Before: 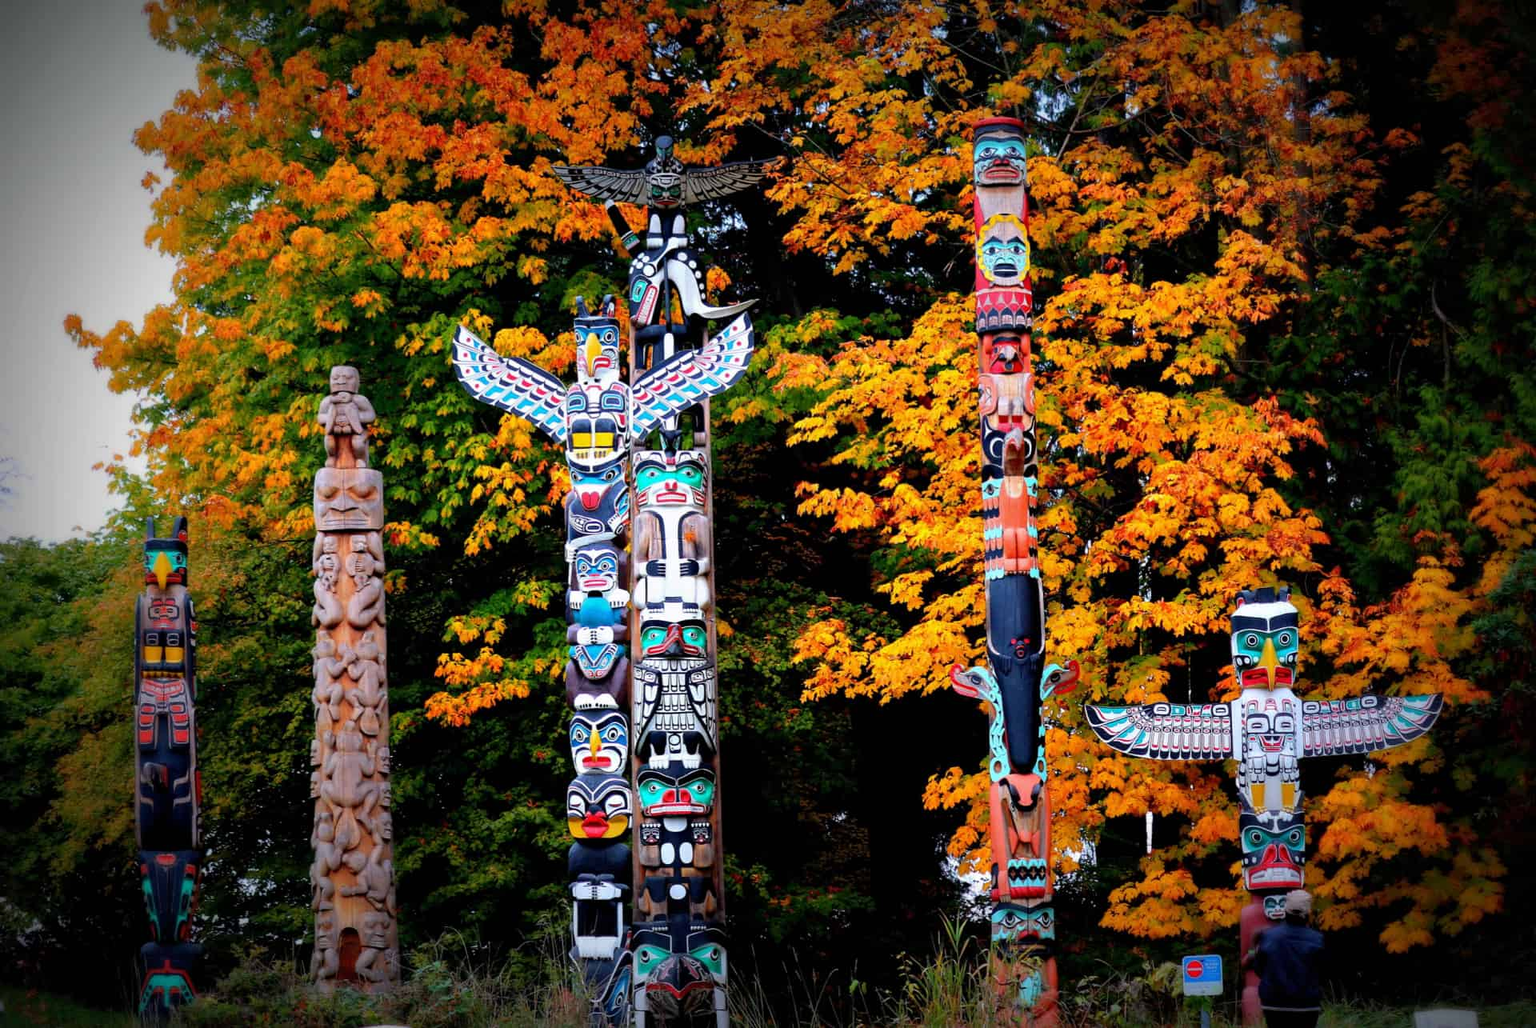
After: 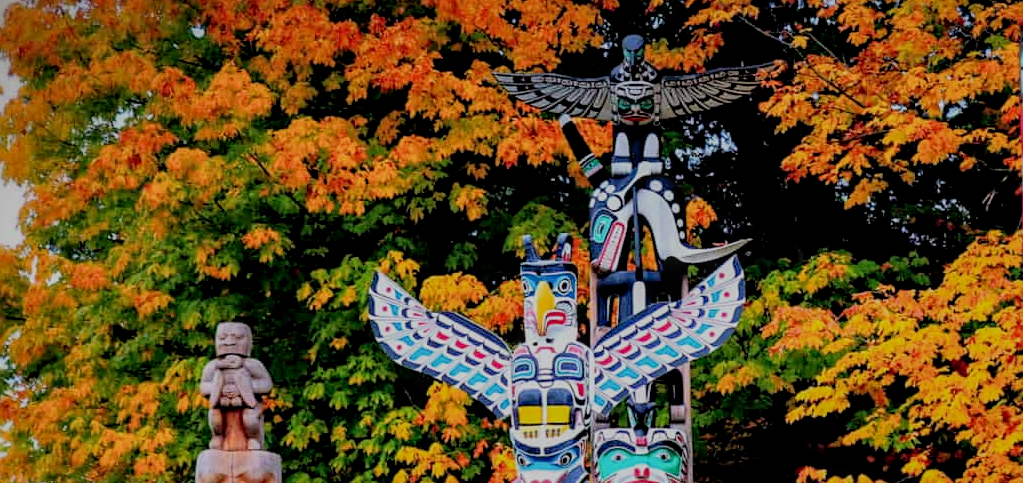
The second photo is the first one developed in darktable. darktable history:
sharpen: amount 0.216
contrast brightness saturation: contrast 0.025, brightness -0.035
exposure: exposure -0.07 EV, compensate exposure bias true, compensate highlight preservation false
local contrast: on, module defaults
shadows and highlights: highlights color adjustment 49.25%
filmic rgb: black relative exposure -7.65 EV, white relative exposure 4.56 EV, hardness 3.61, contrast 1.06
crop: left 10.272%, top 10.569%, right 36.417%, bottom 51.822%
